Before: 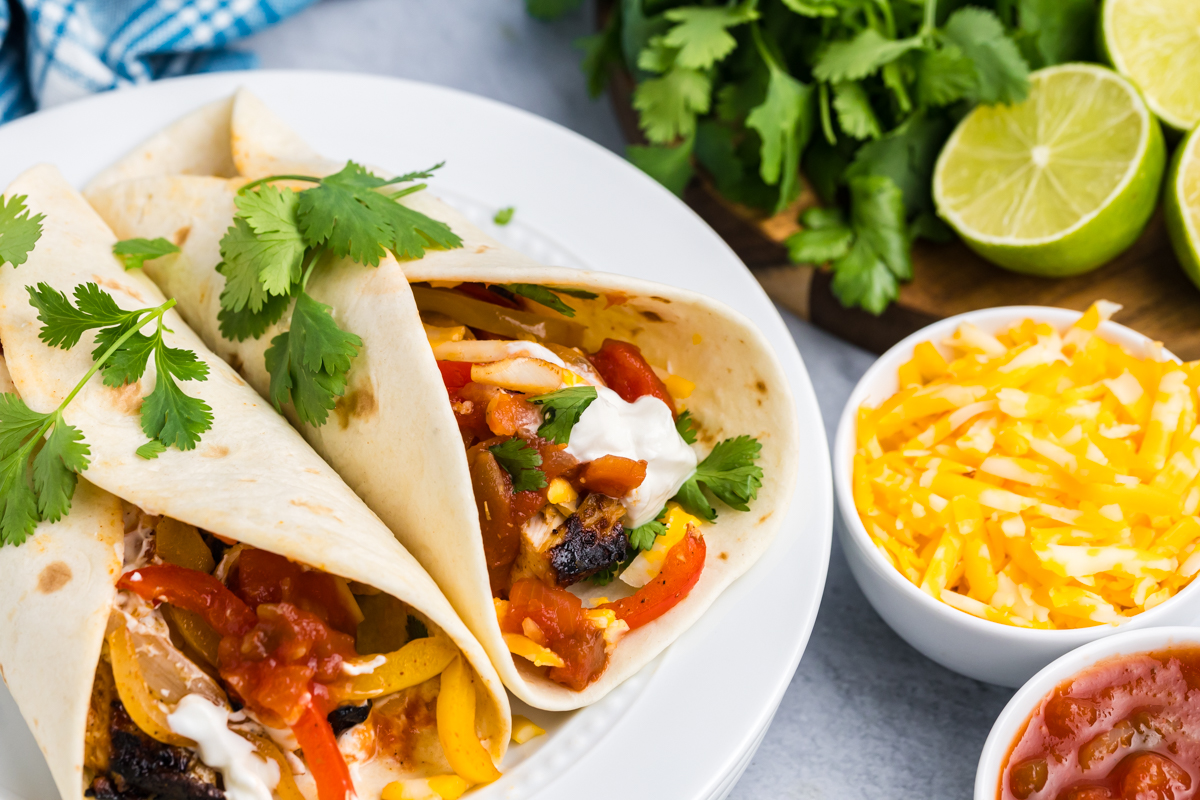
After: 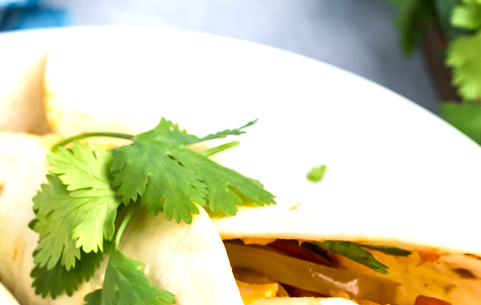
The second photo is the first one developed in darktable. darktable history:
contrast equalizer: octaves 7, y [[0.531, 0.548, 0.559, 0.557, 0.544, 0.527], [0.5 ×6], [0.5 ×6], [0 ×6], [0 ×6]], mix 0.287
crop: left 15.592%, top 5.436%, right 44.245%, bottom 56.436%
exposure: exposure 0.7 EV, compensate highlight preservation false
